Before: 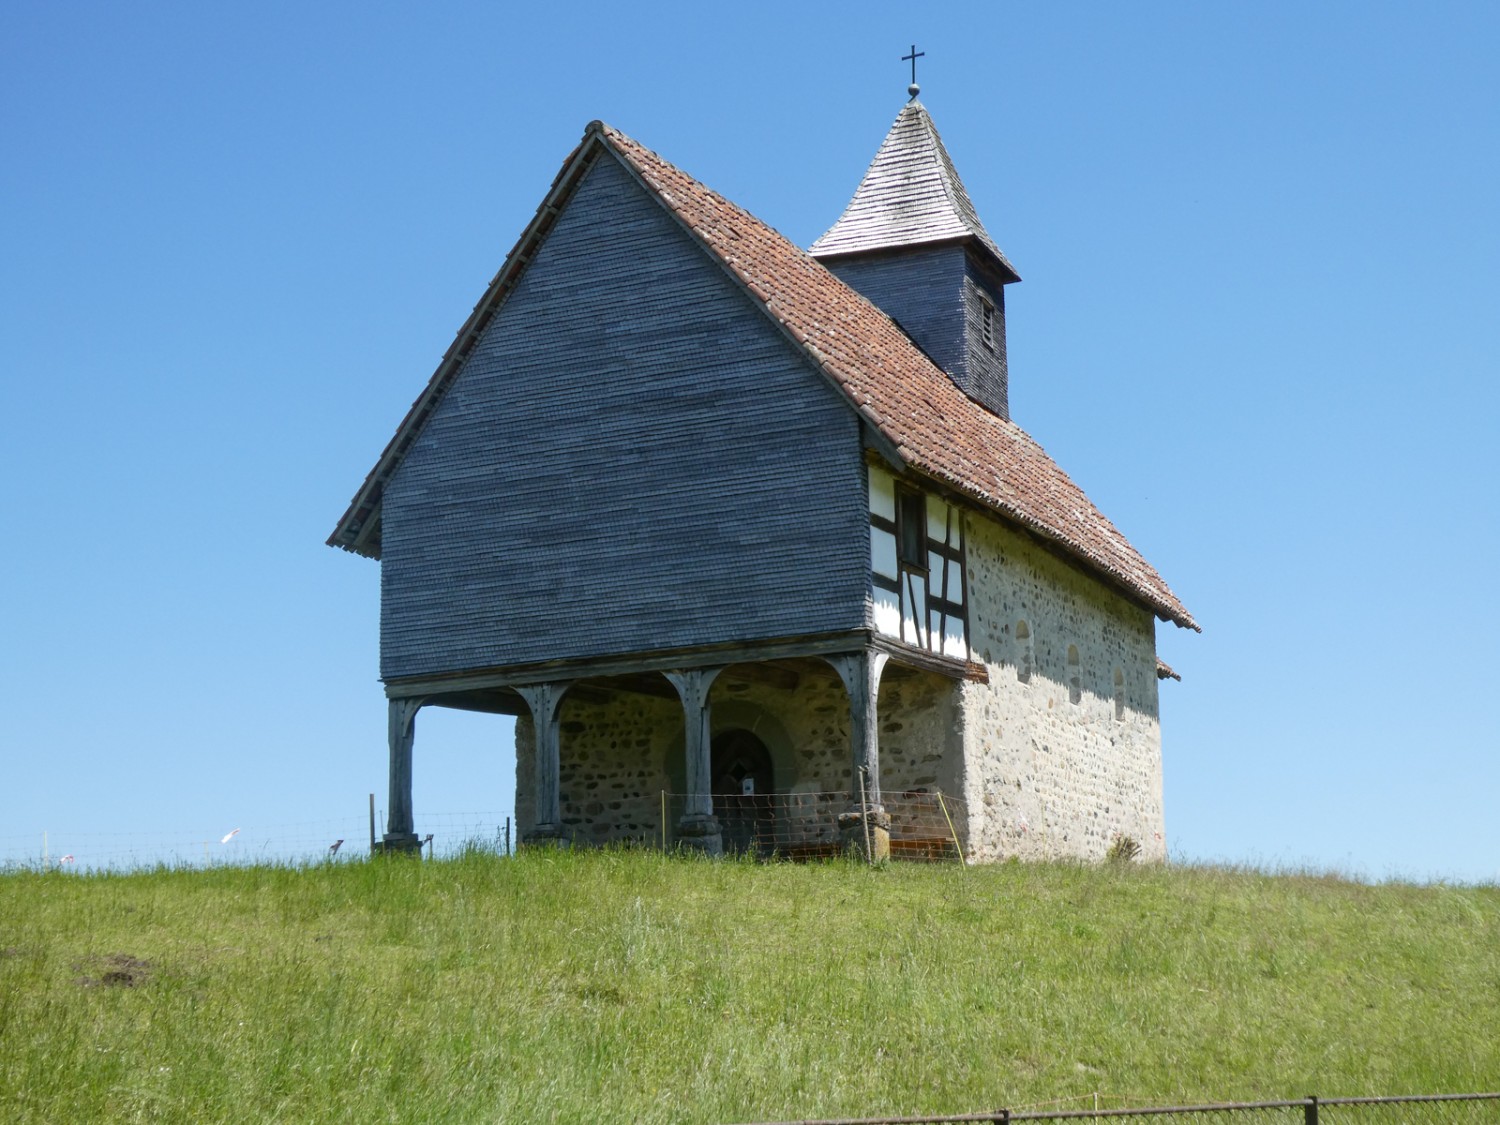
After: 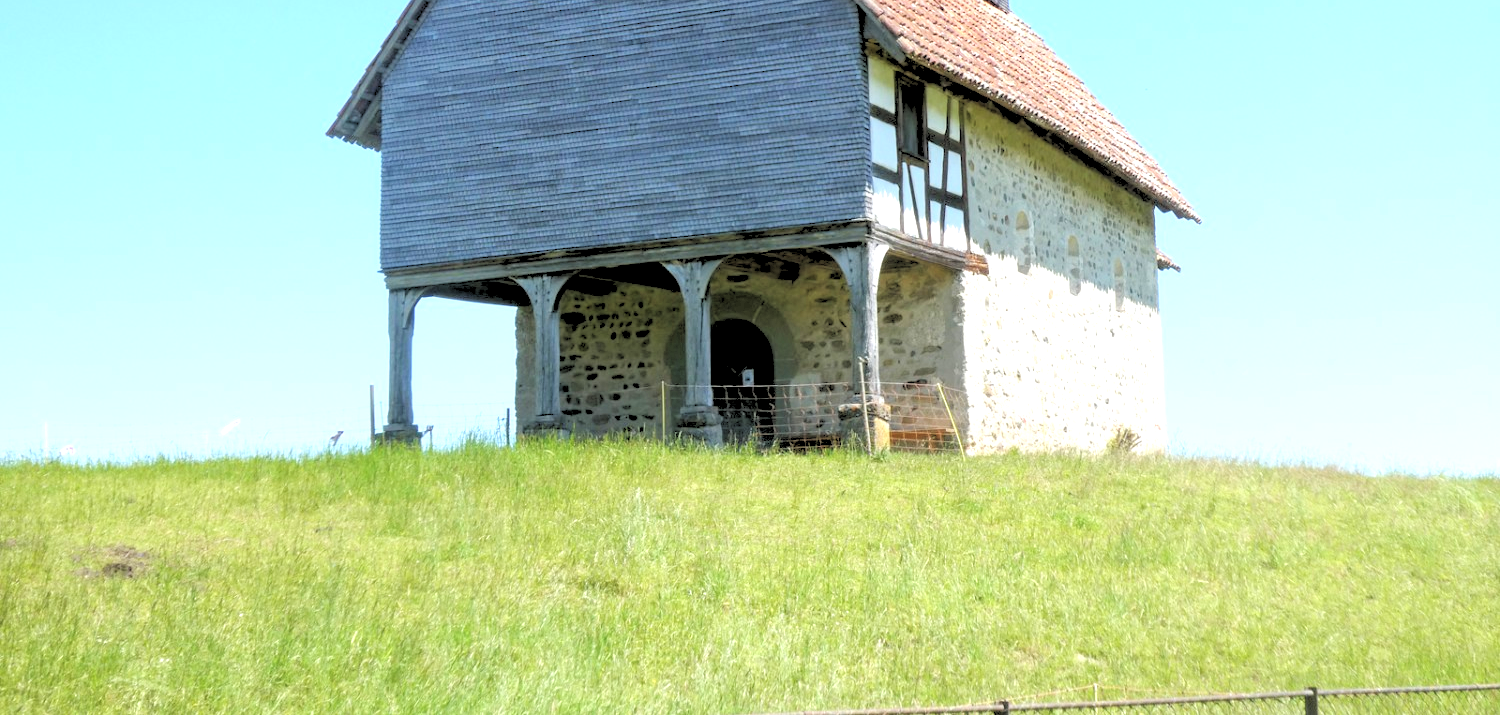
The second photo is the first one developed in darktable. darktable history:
exposure: black level correction -0.005, exposure 1 EV, compensate highlight preservation false
rgb levels: levels [[0.027, 0.429, 0.996], [0, 0.5, 1], [0, 0.5, 1]]
crop and rotate: top 36.435%
